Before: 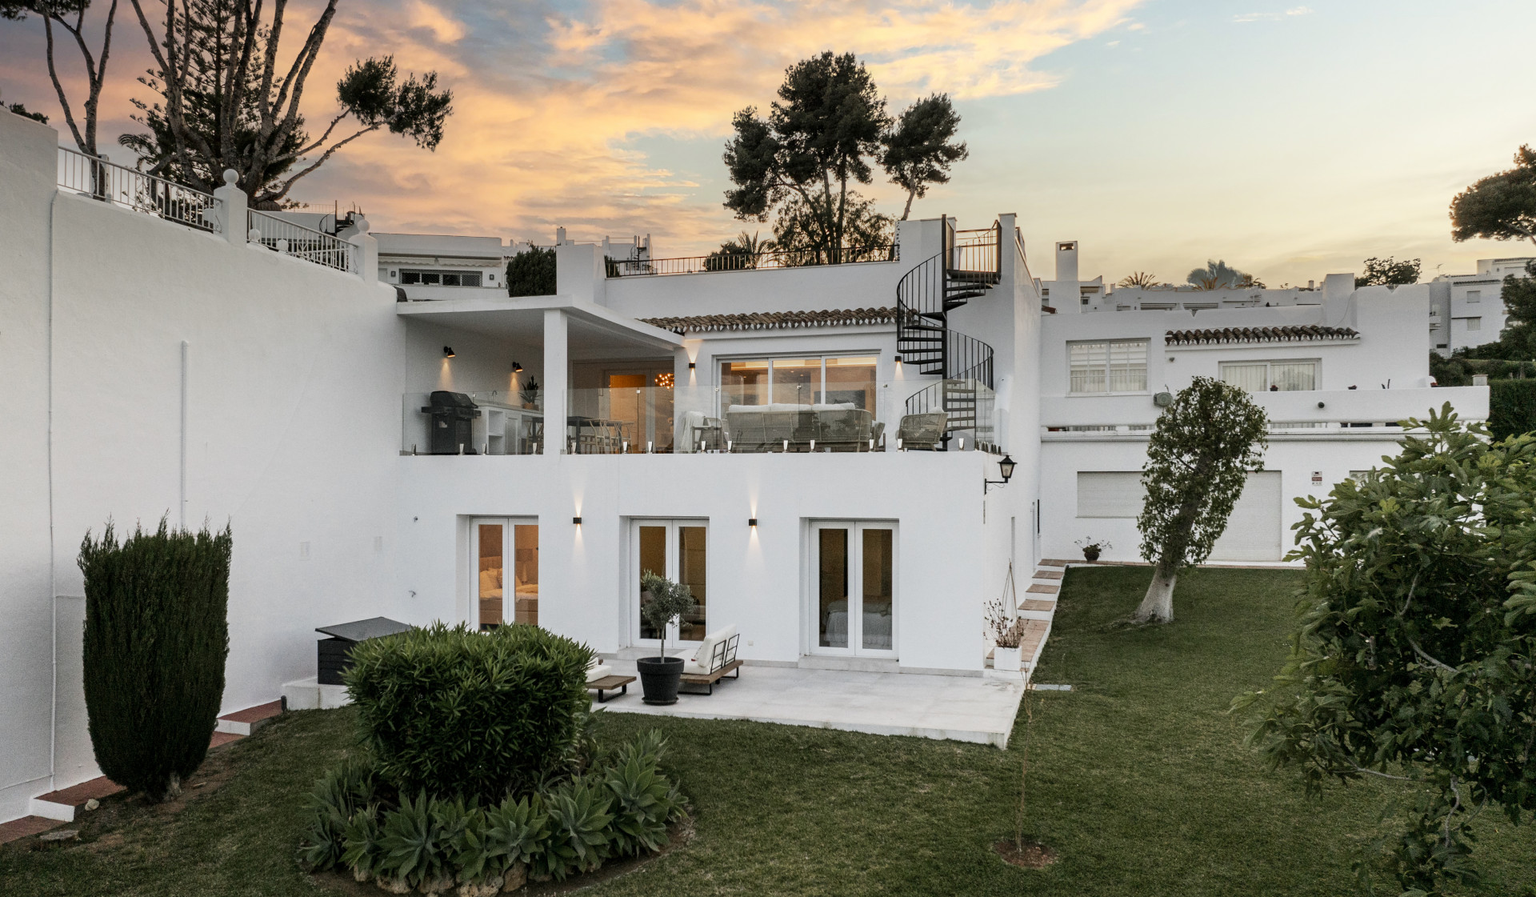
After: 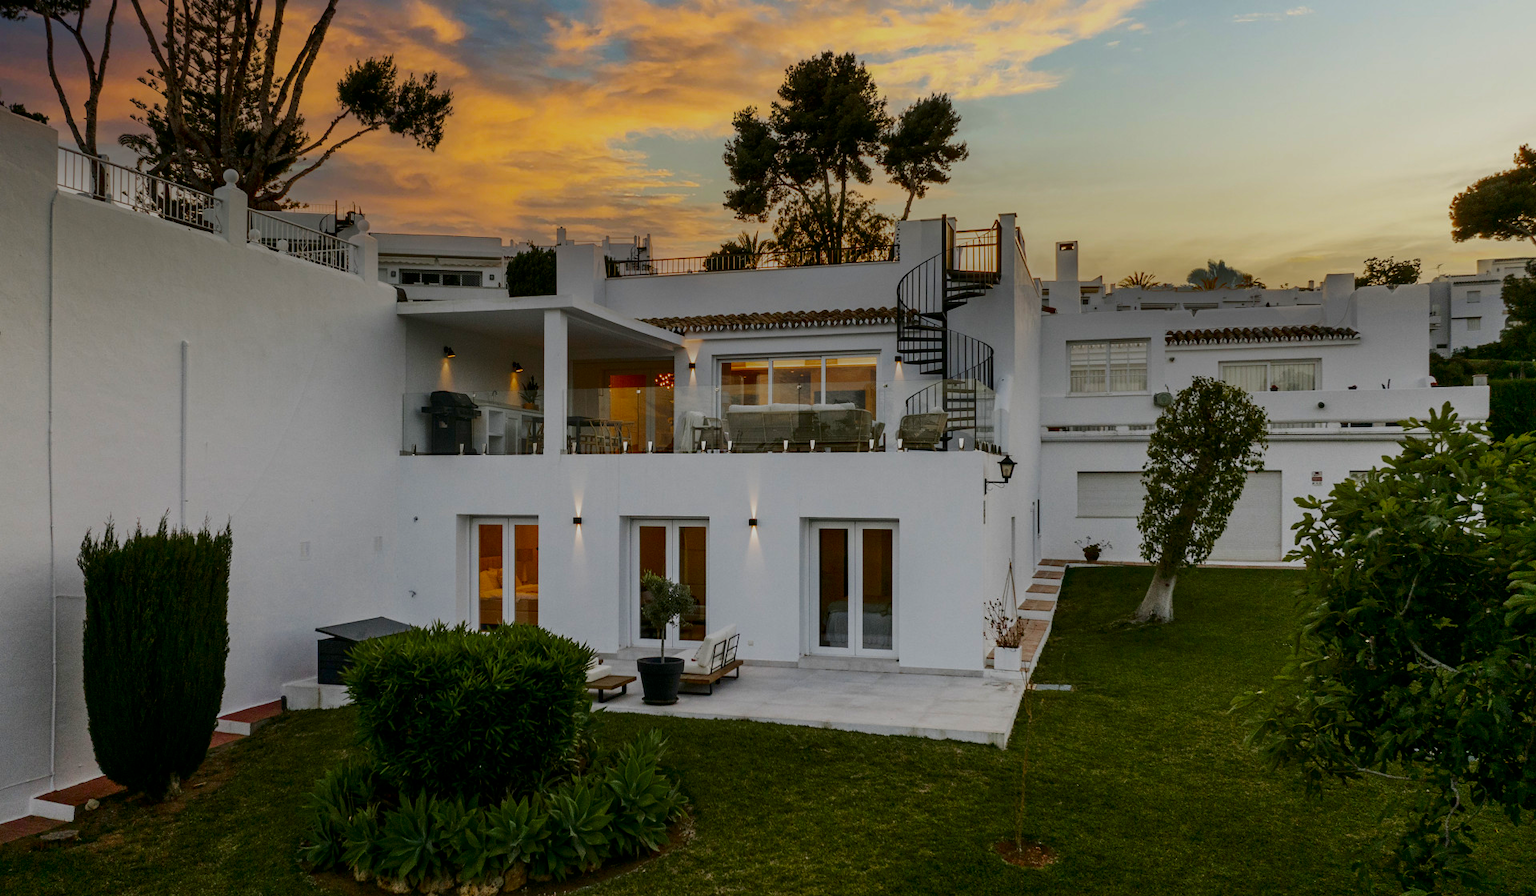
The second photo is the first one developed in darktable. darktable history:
tone equalizer: -8 EV 0.25 EV, -7 EV 0.417 EV, -6 EV 0.417 EV, -5 EV 0.25 EV, -3 EV -0.25 EV, -2 EV -0.417 EV, -1 EV -0.417 EV, +0 EV -0.25 EV, edges refinement/feathering 500, mask exposure compensation -1.57 EV, preserve details guided filter
color balance rgb: linear chroma grading › global chroma 15%, perceptual saturation grading › global saturation 30%
contrast brightness saturation: contrast 0.1, brightness -0.26, saturation 0.14
